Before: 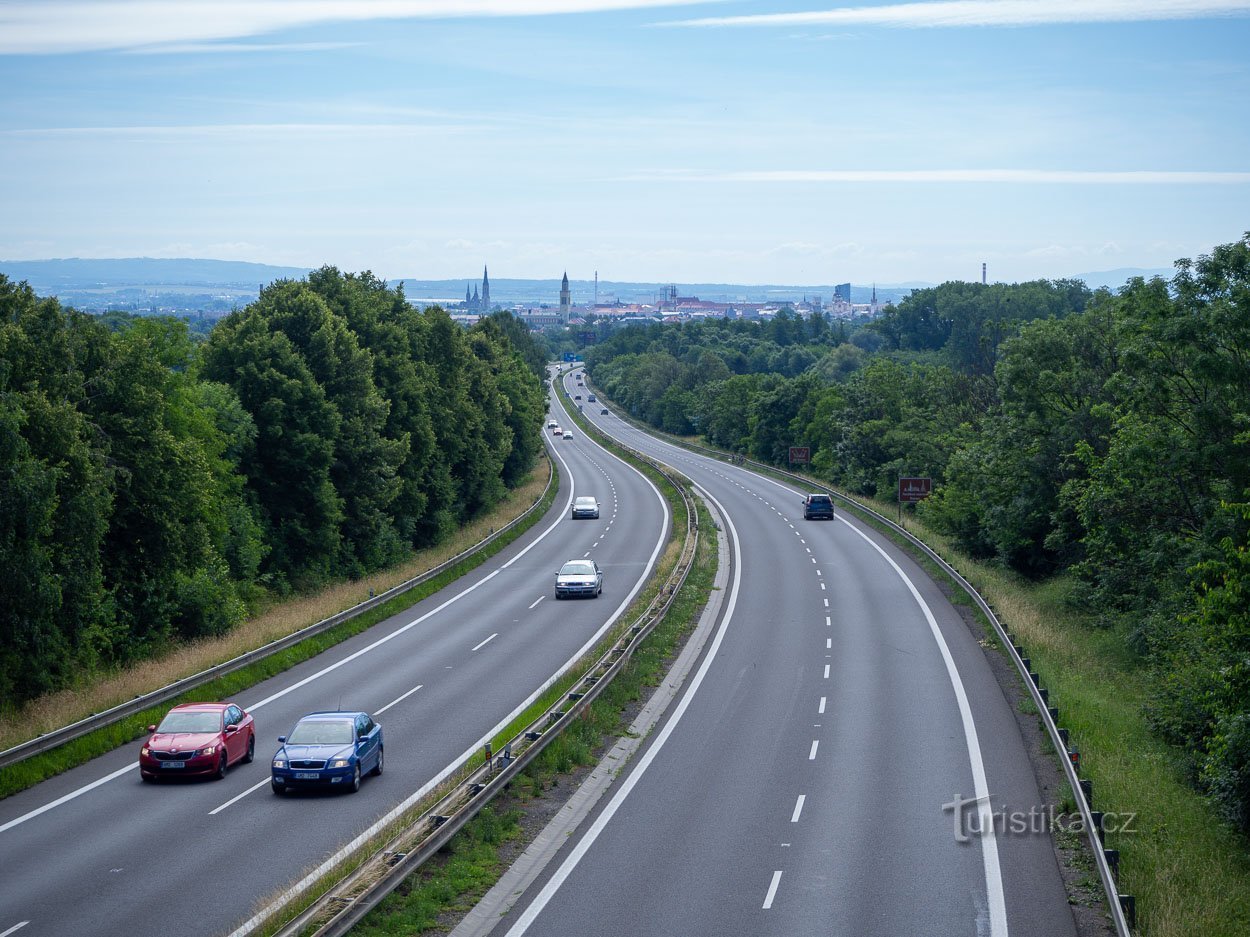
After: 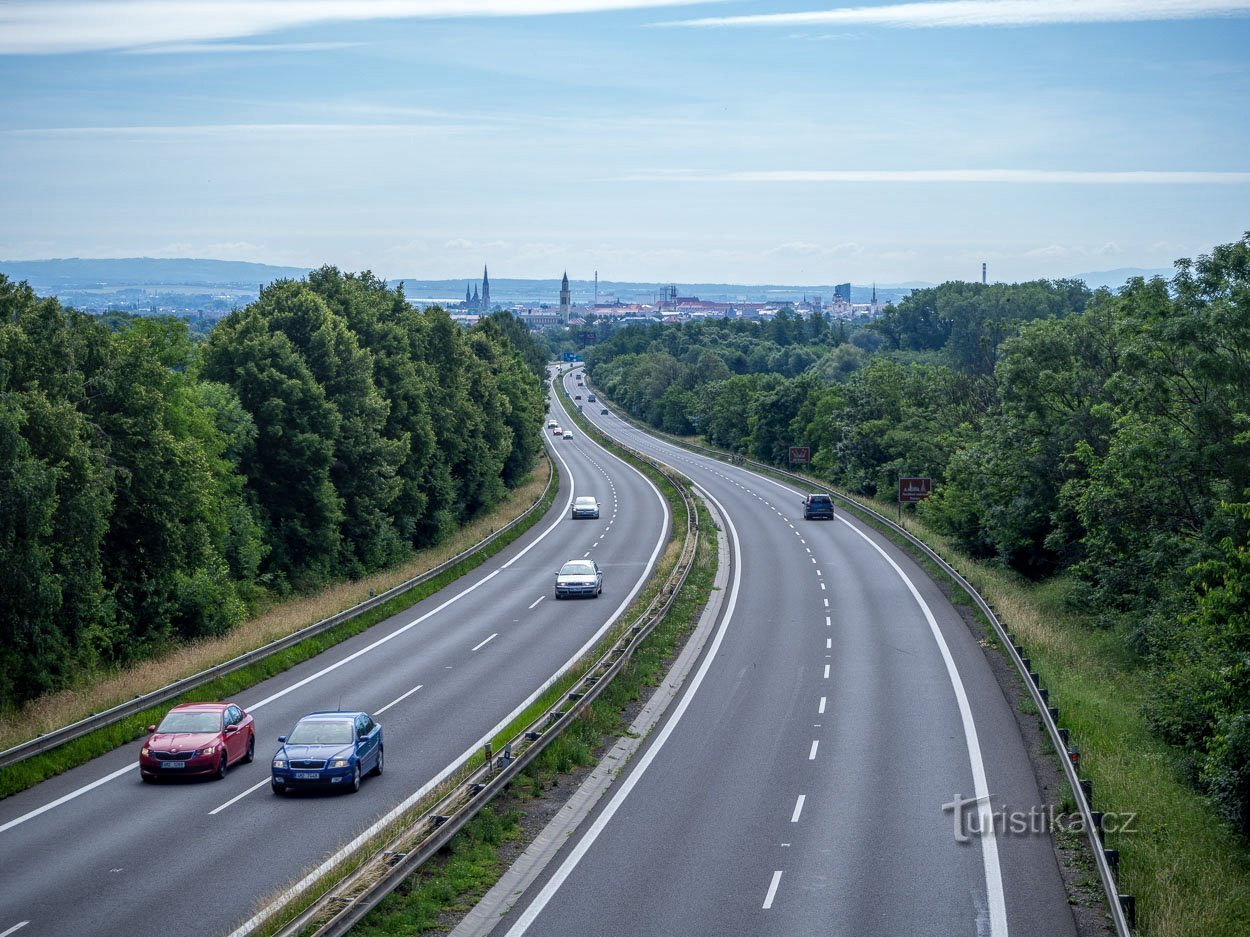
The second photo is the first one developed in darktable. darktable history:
local contrast: highlights 3%, shadows 4%, detail 134%
